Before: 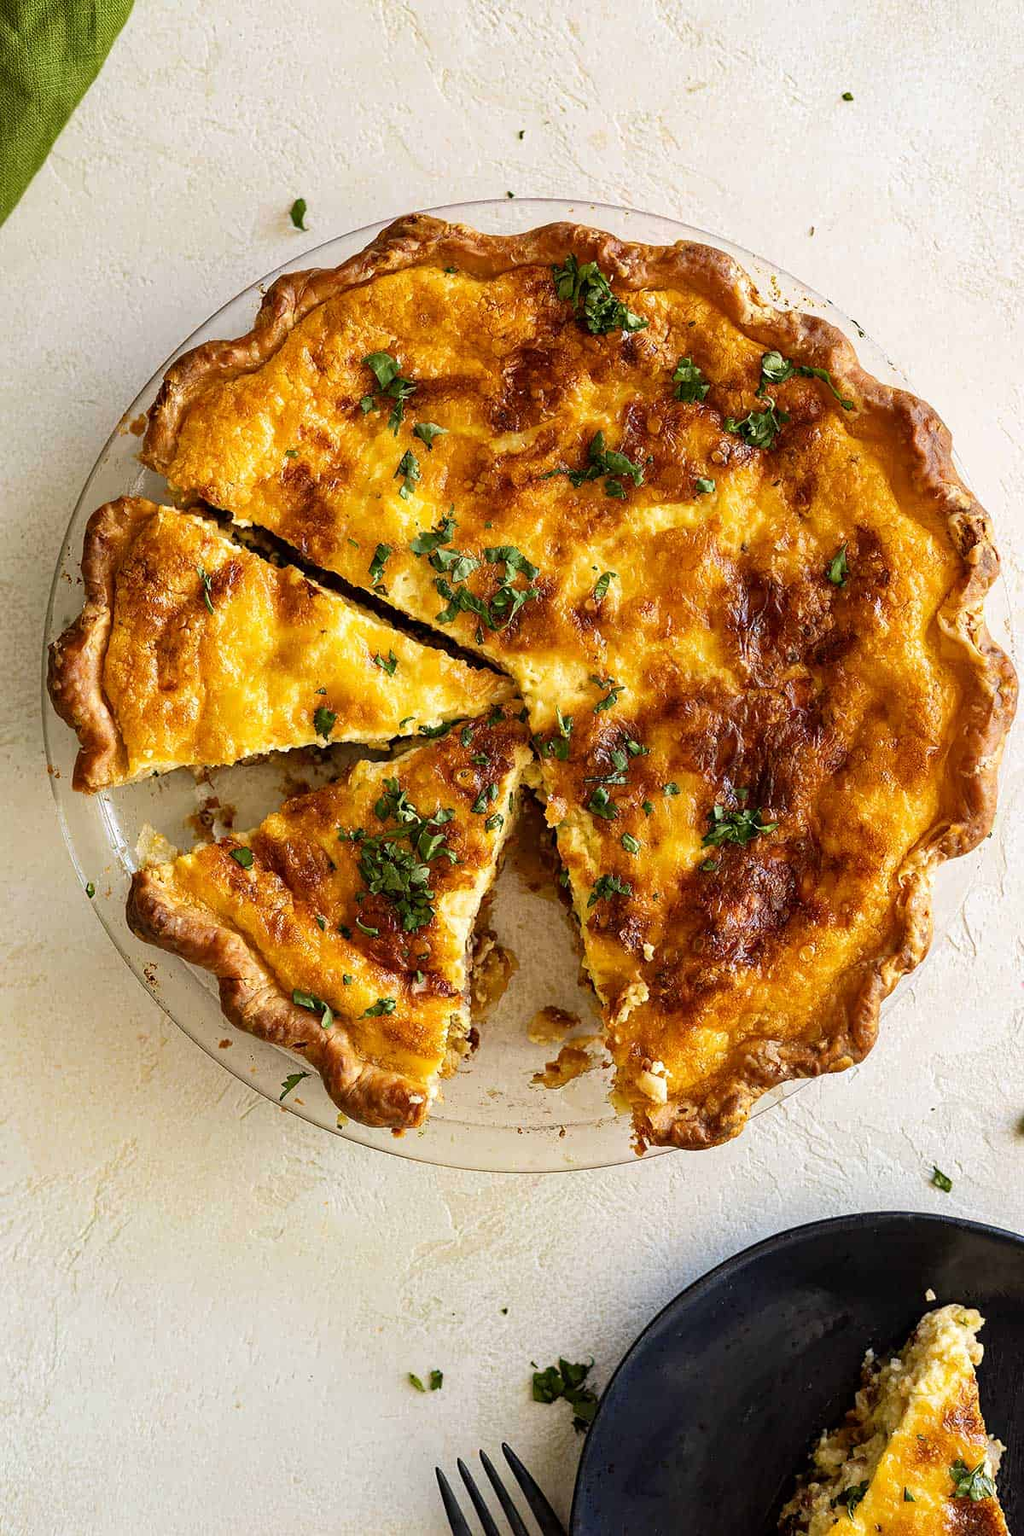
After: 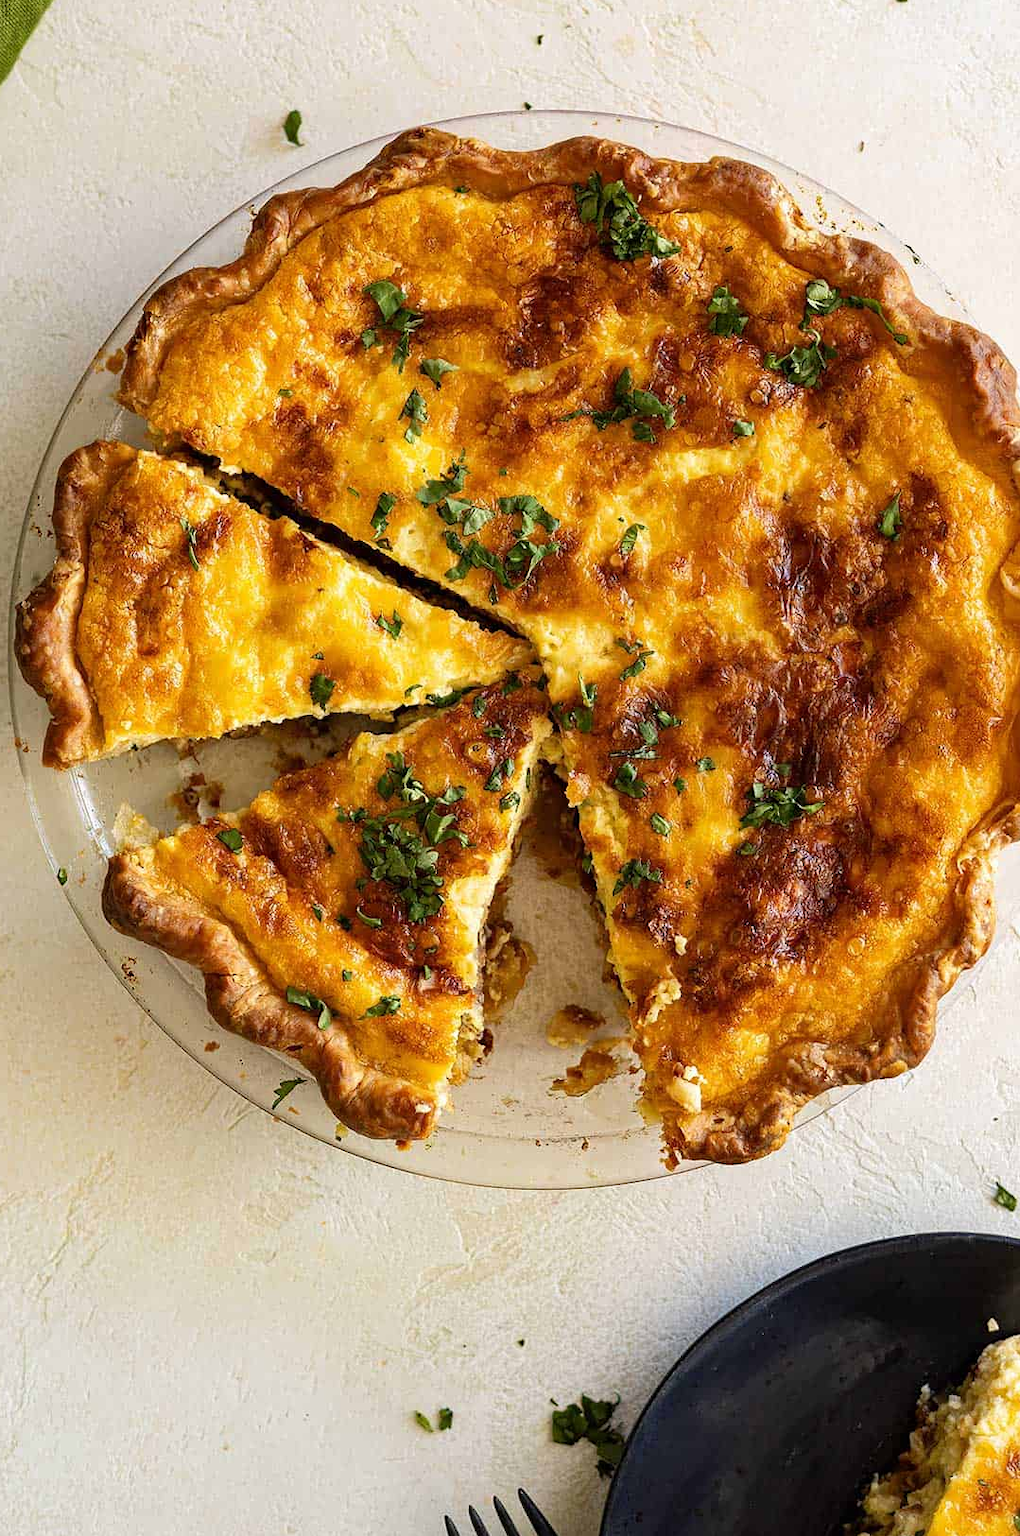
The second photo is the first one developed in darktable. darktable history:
crop: left 3.387%, top 6.498%, right 6.598%, bottom 3.2%
